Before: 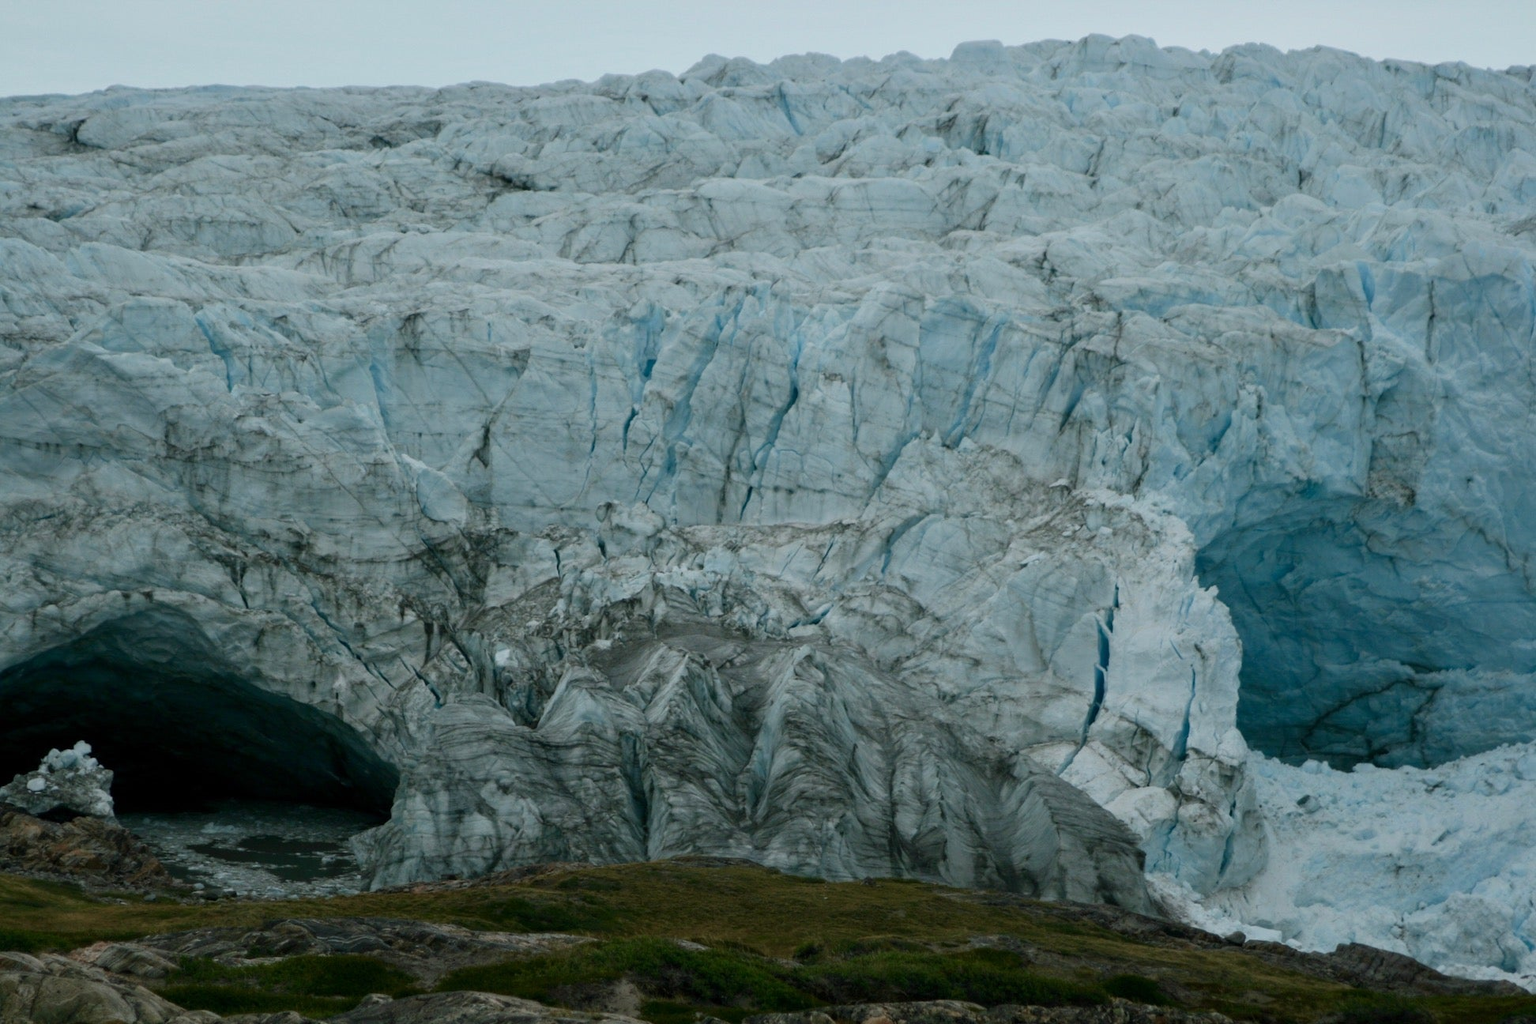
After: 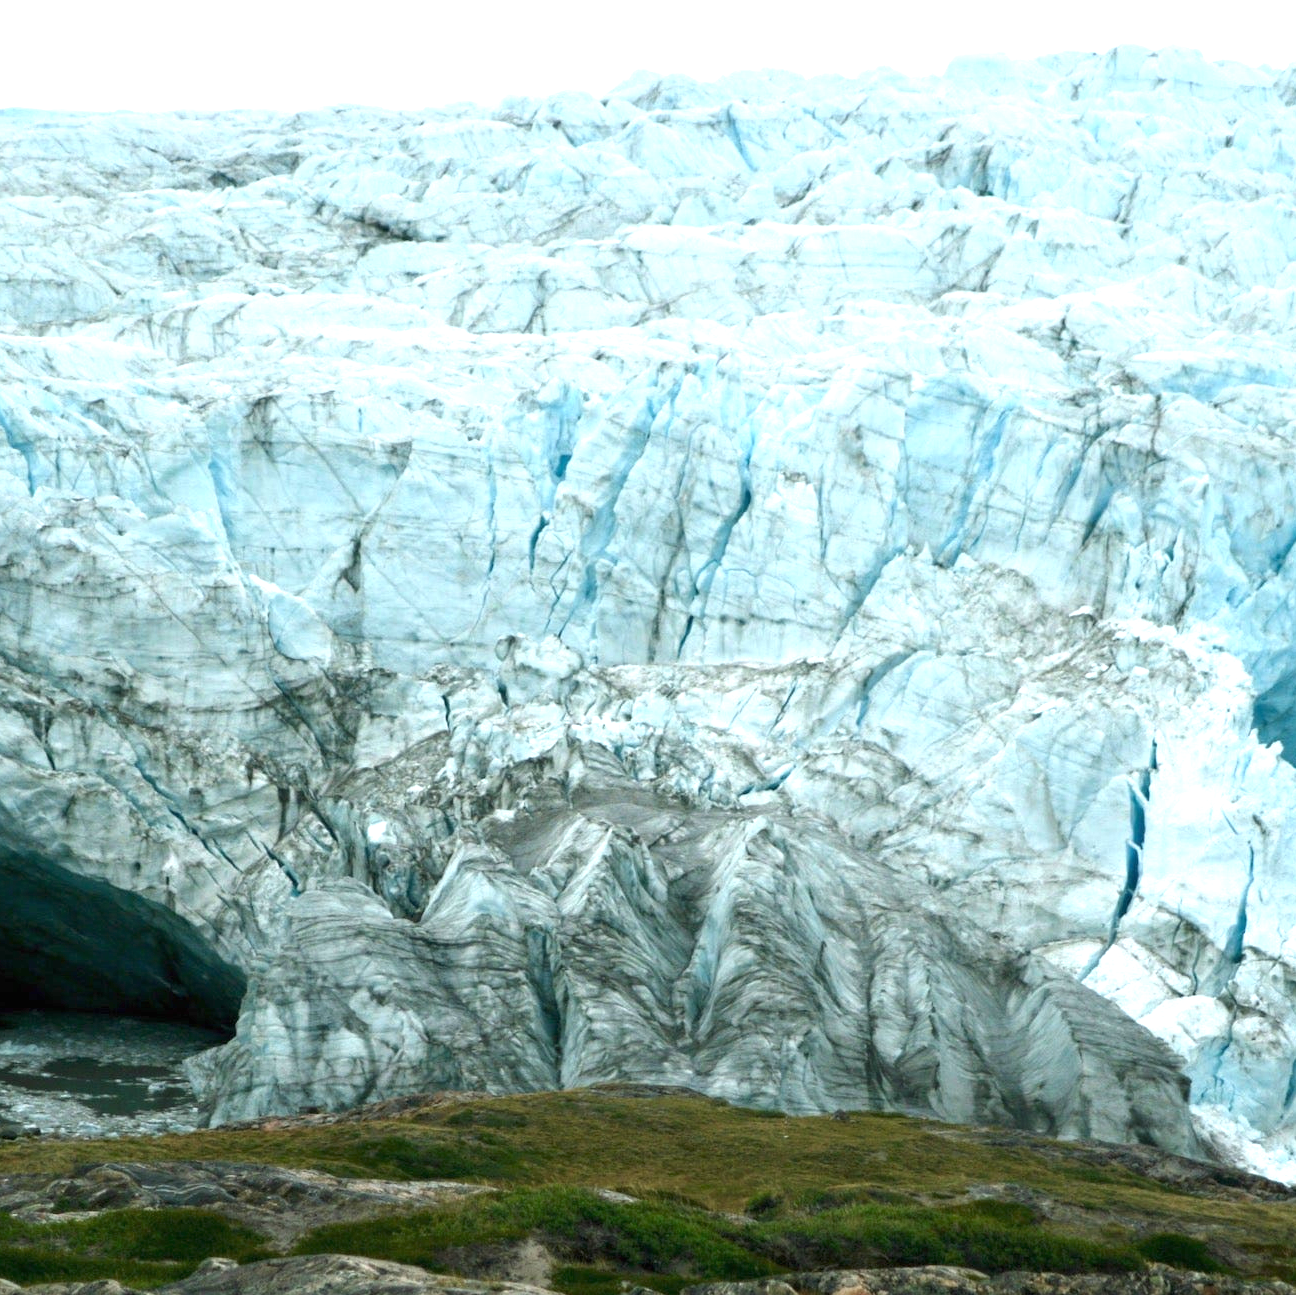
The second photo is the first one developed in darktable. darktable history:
crop and rotate: left 13.34%, right 19.98%
exposure: black level correction 0, exposure 1.679 EV, compensate exposure bias true, compensate highlight preservation false
